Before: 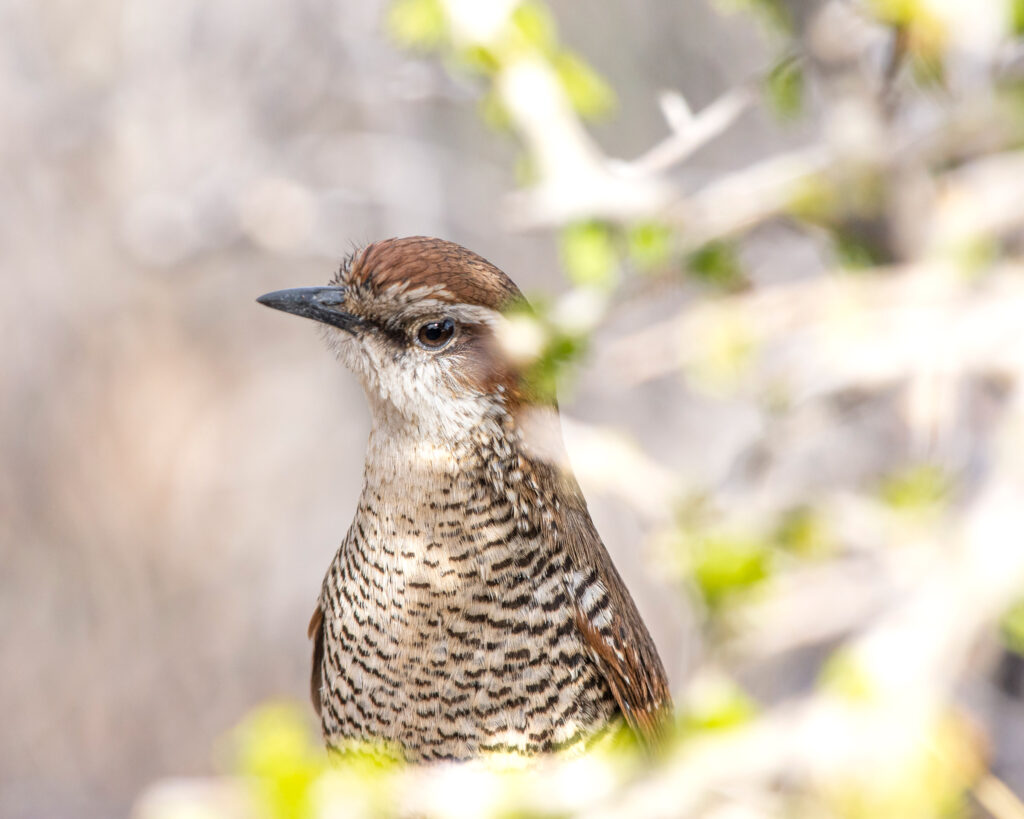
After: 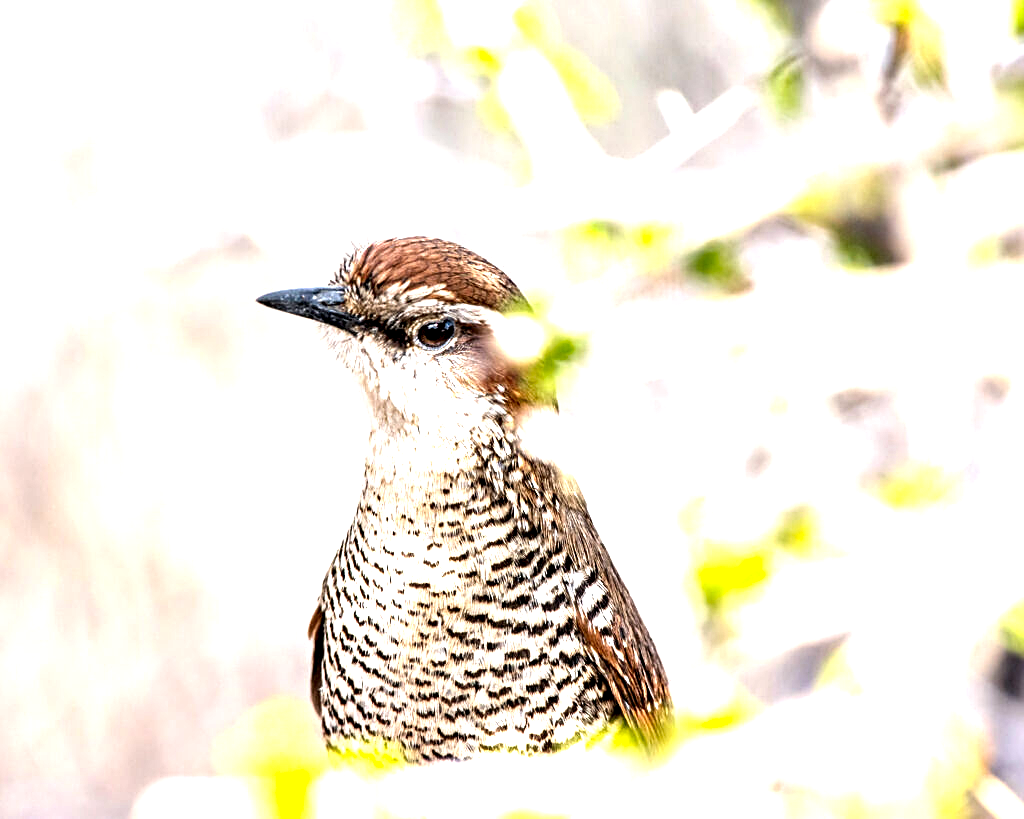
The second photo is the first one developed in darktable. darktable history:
sharpen: on, module defaults
contrast equalizer: octaves 7, y [[0.6 ×6], [0.55 ×6], [0 ×6], [0 ×6], [0 ×6]]
exposure: black level correction 0, exposure 1.199 EV, compensate exposure bias true, compensate highlight preservation false
